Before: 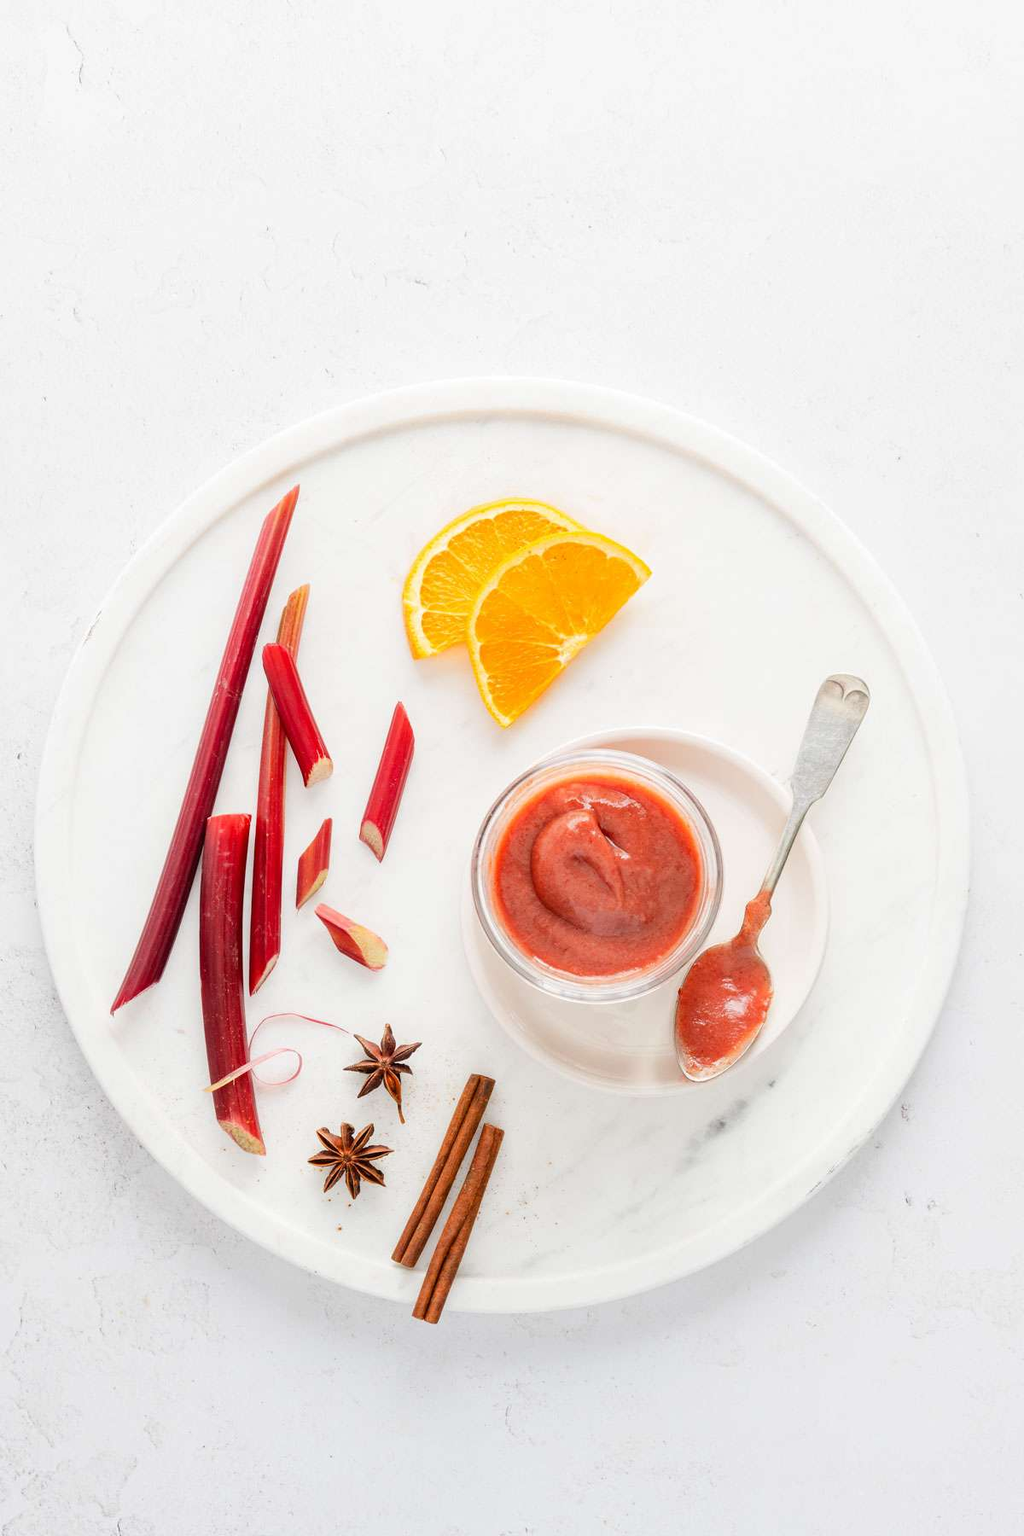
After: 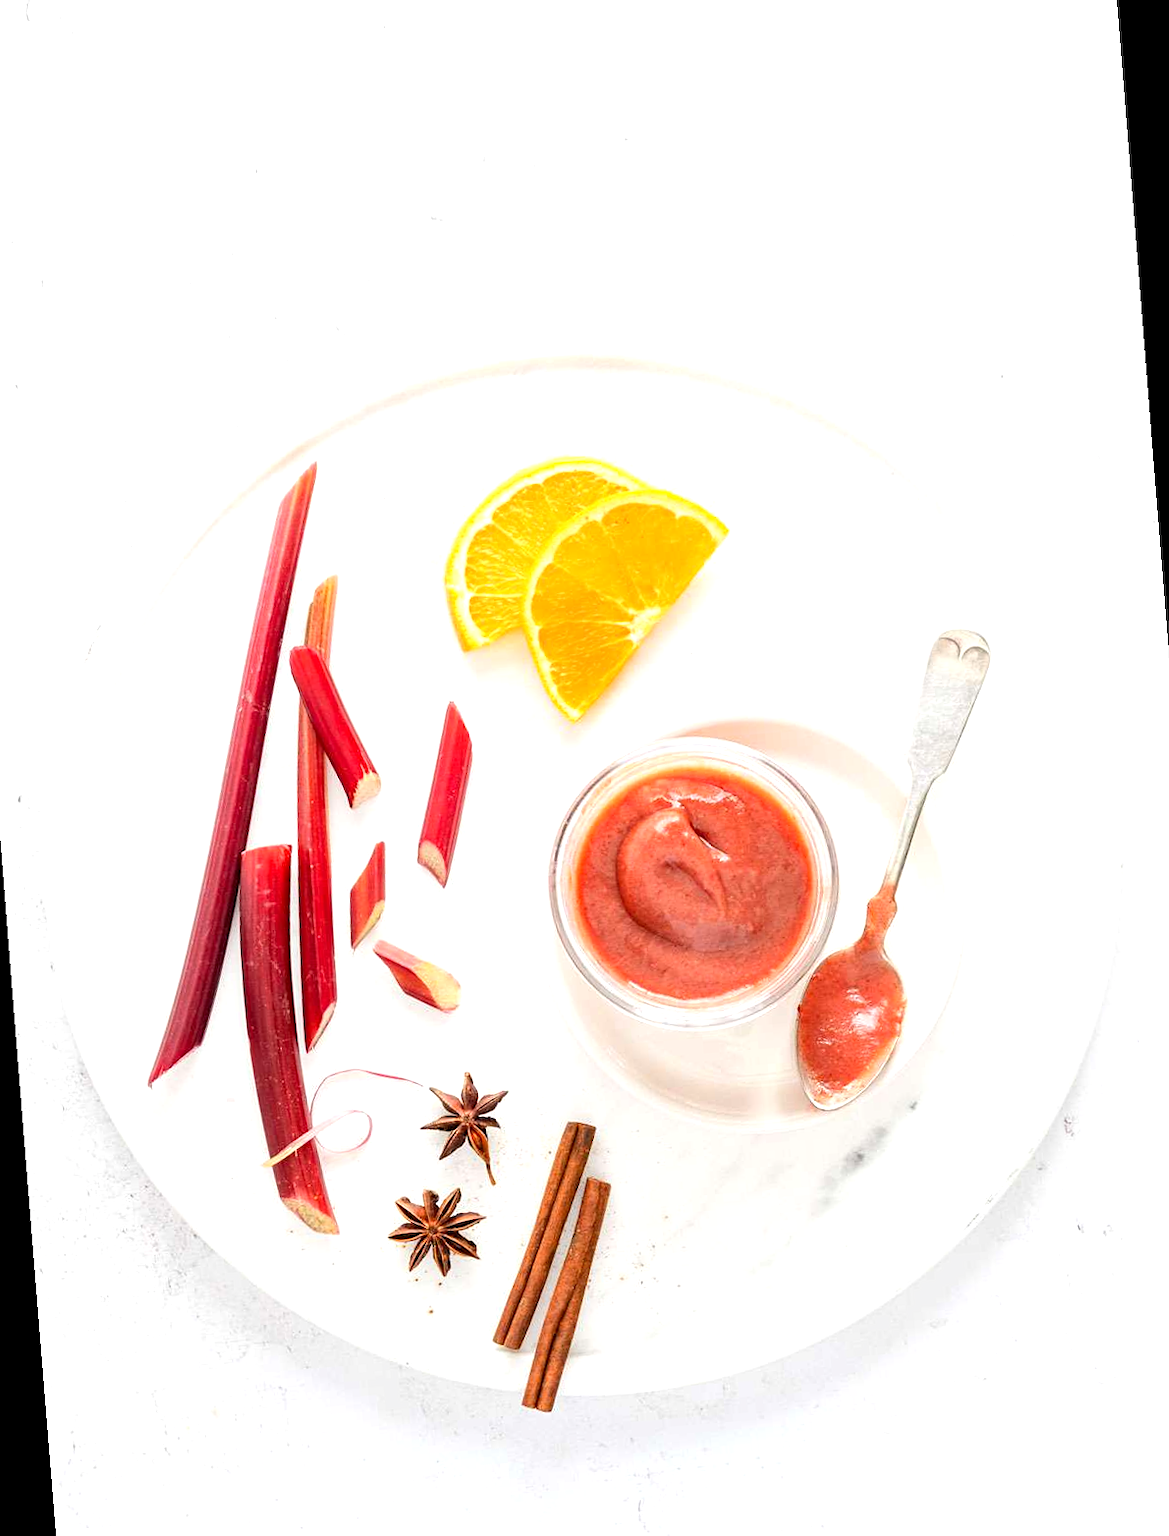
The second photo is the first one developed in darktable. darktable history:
exposure: black level correction 0.001, exposure 0.5 EV, compensate exposure bias true, compensate highlight preservation false
sharpen: amount 0.2
rotate and perspective: rotation -4.57°, crop left 0.054, crop right 0.944, crop top 0.087, crop bottom 0.914
